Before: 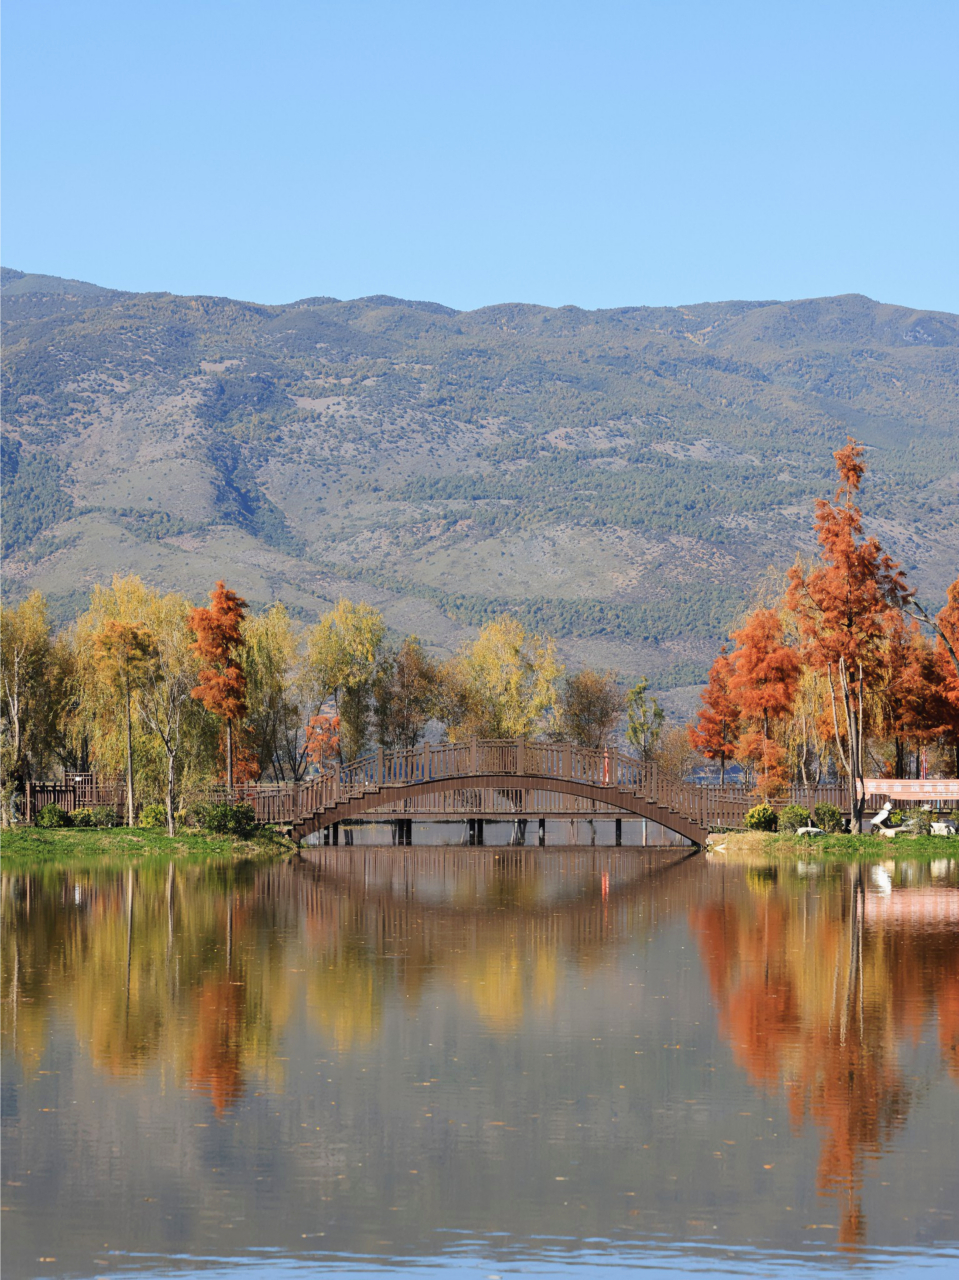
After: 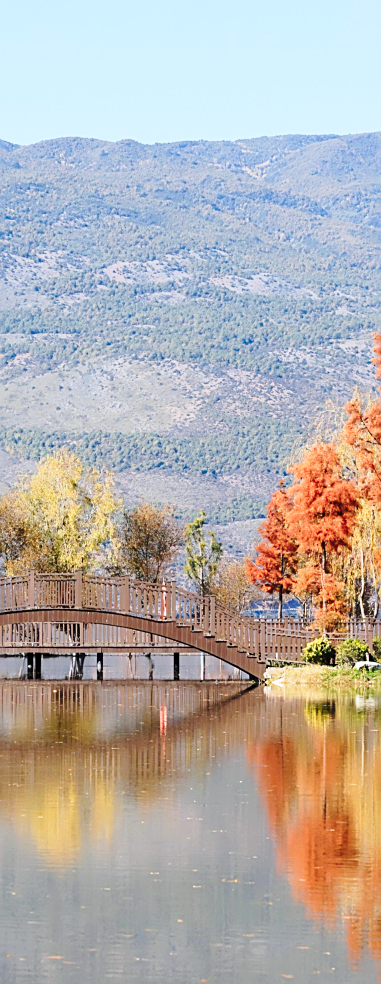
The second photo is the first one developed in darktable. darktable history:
base curve: curves: ch0 [(0, 0) (0.028, 0.03) (0.121, 0.232) (0.46, 0.748) (0.859, 0.968) (1, 1)], preserve colors none
sharpen: on, module defaults
color correction: highlights a* -0.122, highlights b* -5.24, shadows a* -0.124, shadows b* -0.148
crop: left 46.123%, top 13.005%, right 14.055%, bottom 10.107%
color calibration: output R [1.003, 0.027, -0.041, 0], output G [-0.018, 1.043, -0.038, 0], output B [0.071, -0.086, 1.017, 0], illuminant same as pipeline (D50), adaptation XYZ, x 0.347, y 0.358, temperature 5005.09 K, gamut compression 0.997
